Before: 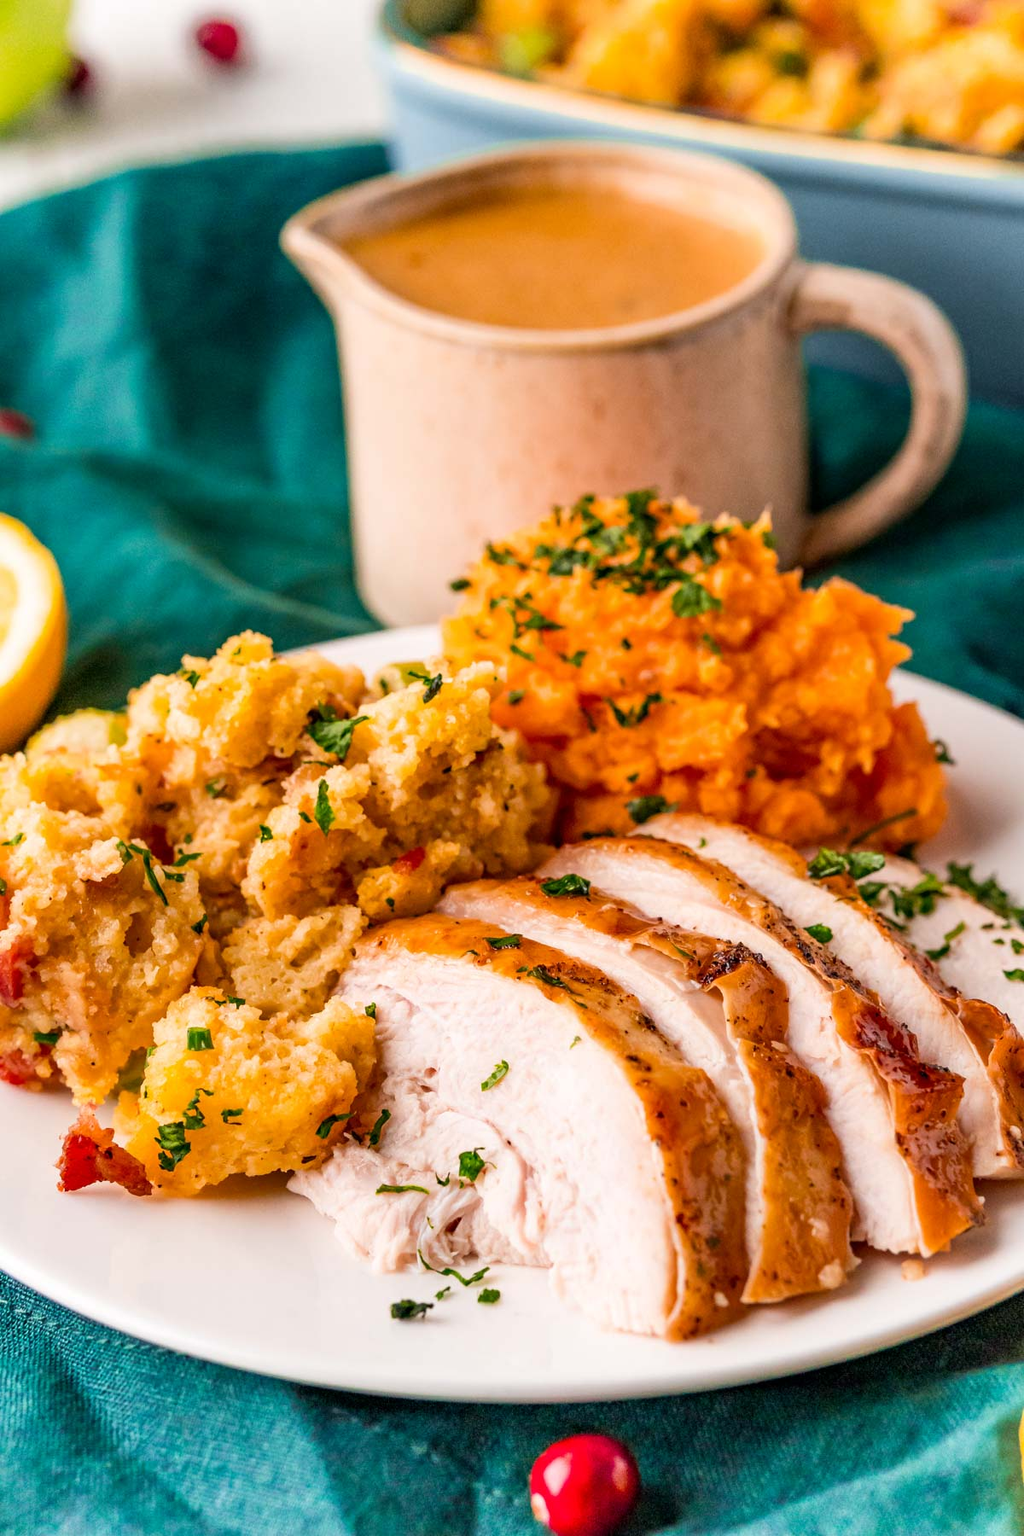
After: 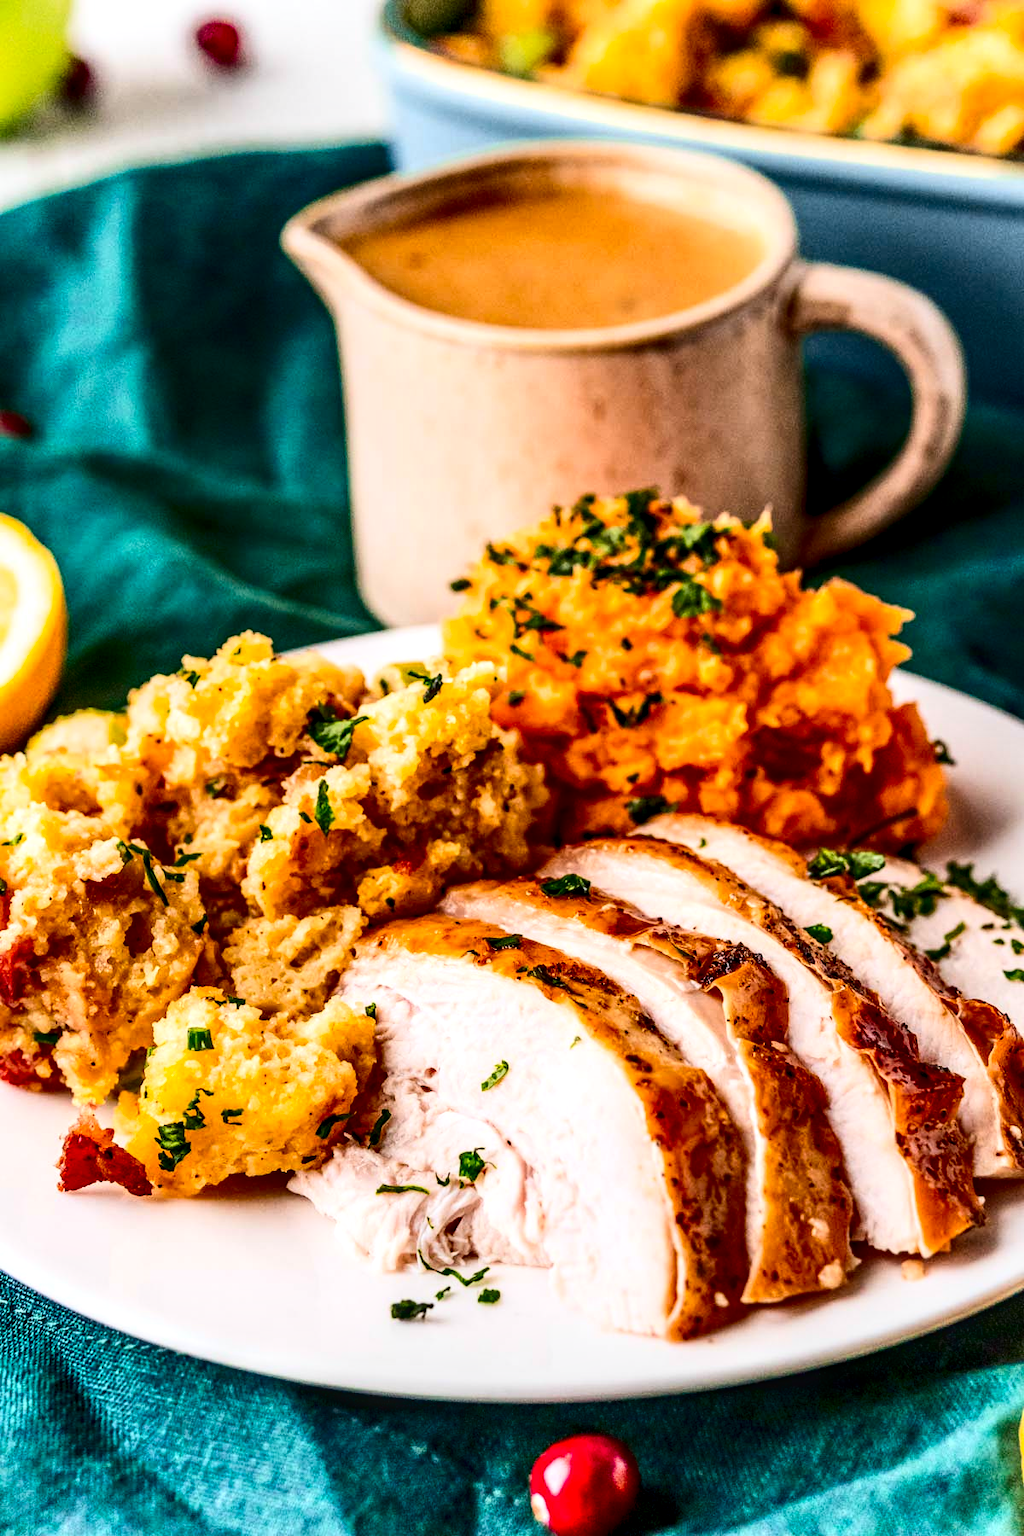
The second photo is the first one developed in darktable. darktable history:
white balance: red 0.982, blue 1.018
local contrast: detail 142%
contrast brightness saturation: contrast 0.32, brightness -0.08, saturation 0.17
